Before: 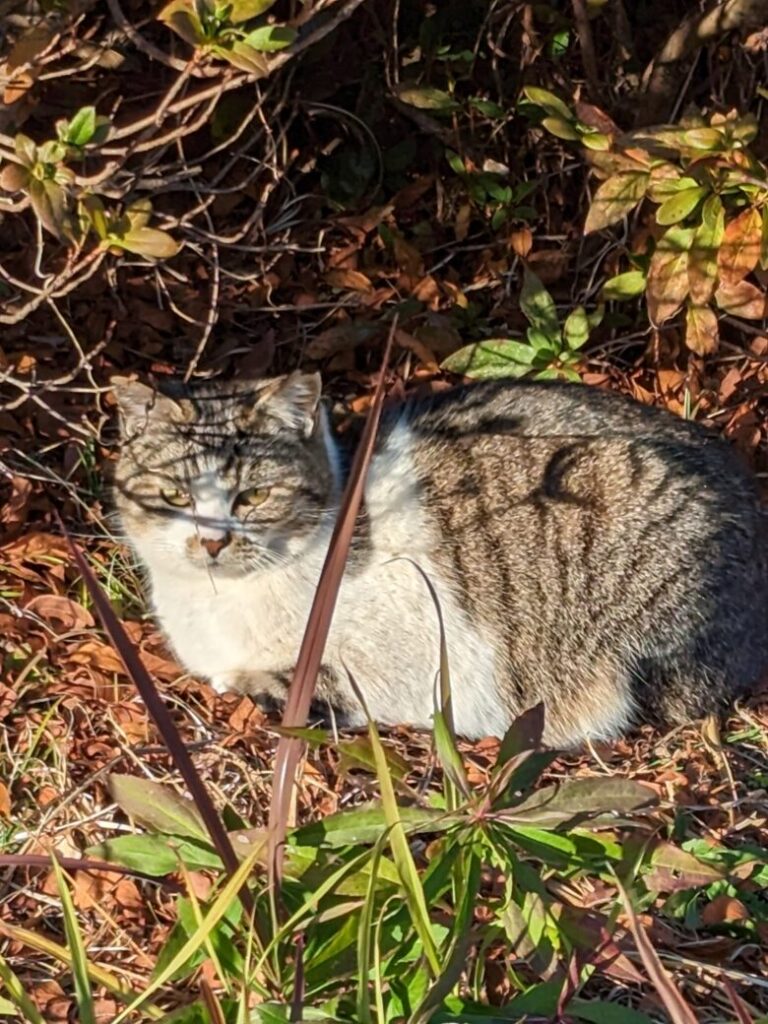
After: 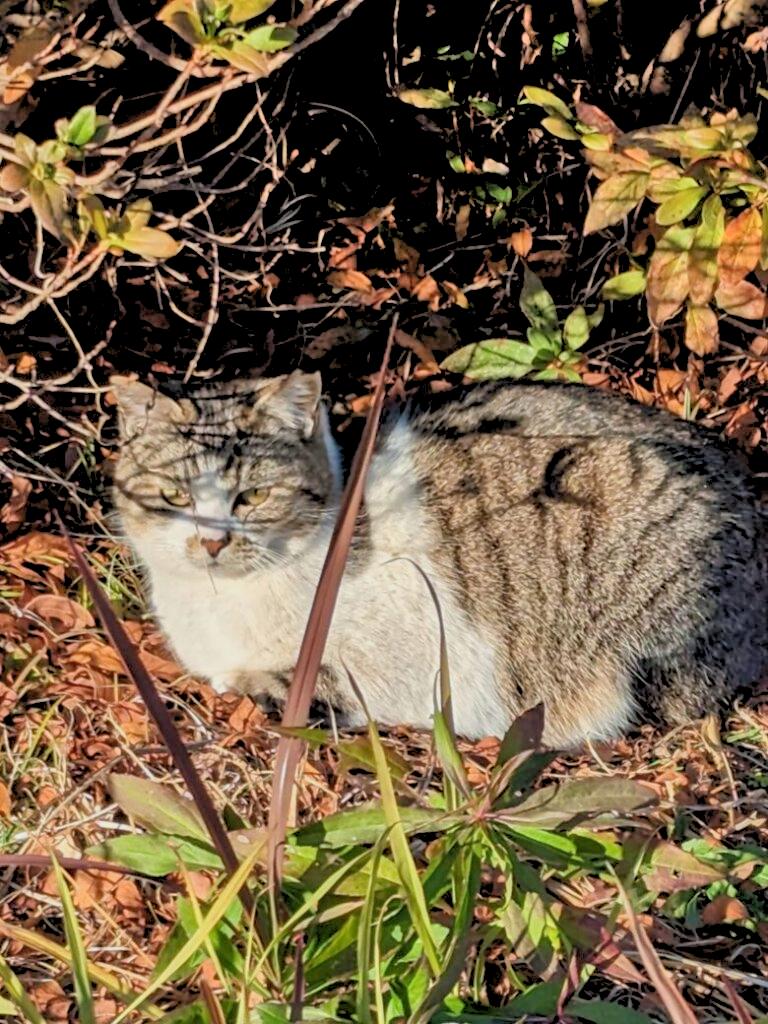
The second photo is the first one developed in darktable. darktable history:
shadows and highlights: shadows color adjustment 97.66%, soften with gaussian
rgb levels: preserve colors sum RGB, levels [[0.038, 0.433, 0.934], [0, 0.5, 1], [0, 0.5, 1]]
